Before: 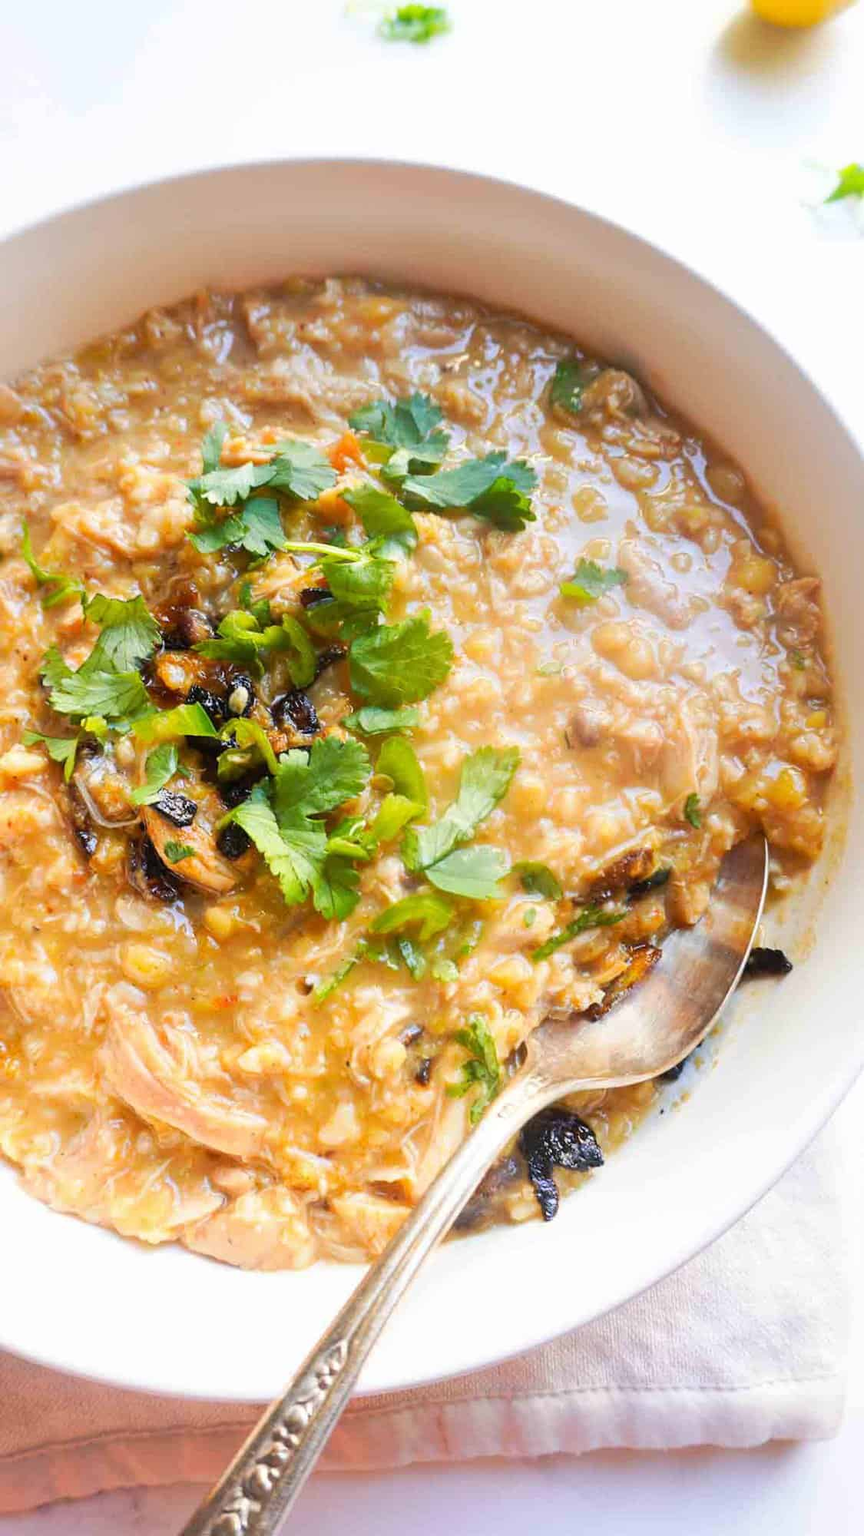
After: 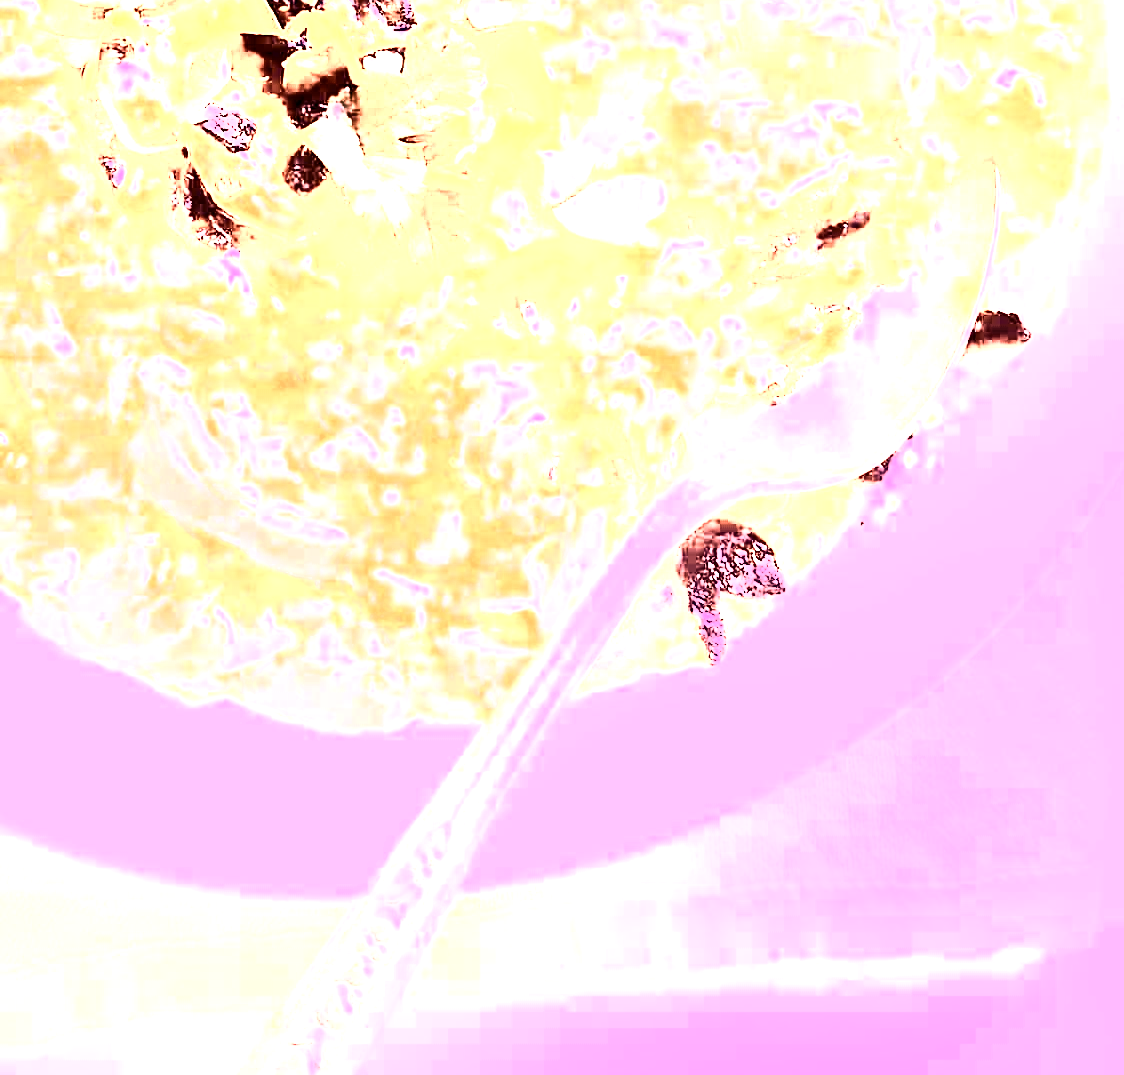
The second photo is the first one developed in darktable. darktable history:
white balance: red 4.26, blue 1.802
color zones: curves: ch0 [(0, 0.465) (0.092, 0.596) (0.289, 0.464) (0.429, 0.453) (0.571, 0.464) (0.714, 0.455) (0.857, 0.462) (1, 0.465)]
crop and rotate: top 46.237%
color correction: highlights a* 5.59, highlights b* 5.24, saturation 0.68
sharpen: on, module defaults
exposure: black level correction 0.001, exposure 0.14 EV, compensate highlight preservation false
contrast brightness saturation: contrast 0.5, saturation -0.1
